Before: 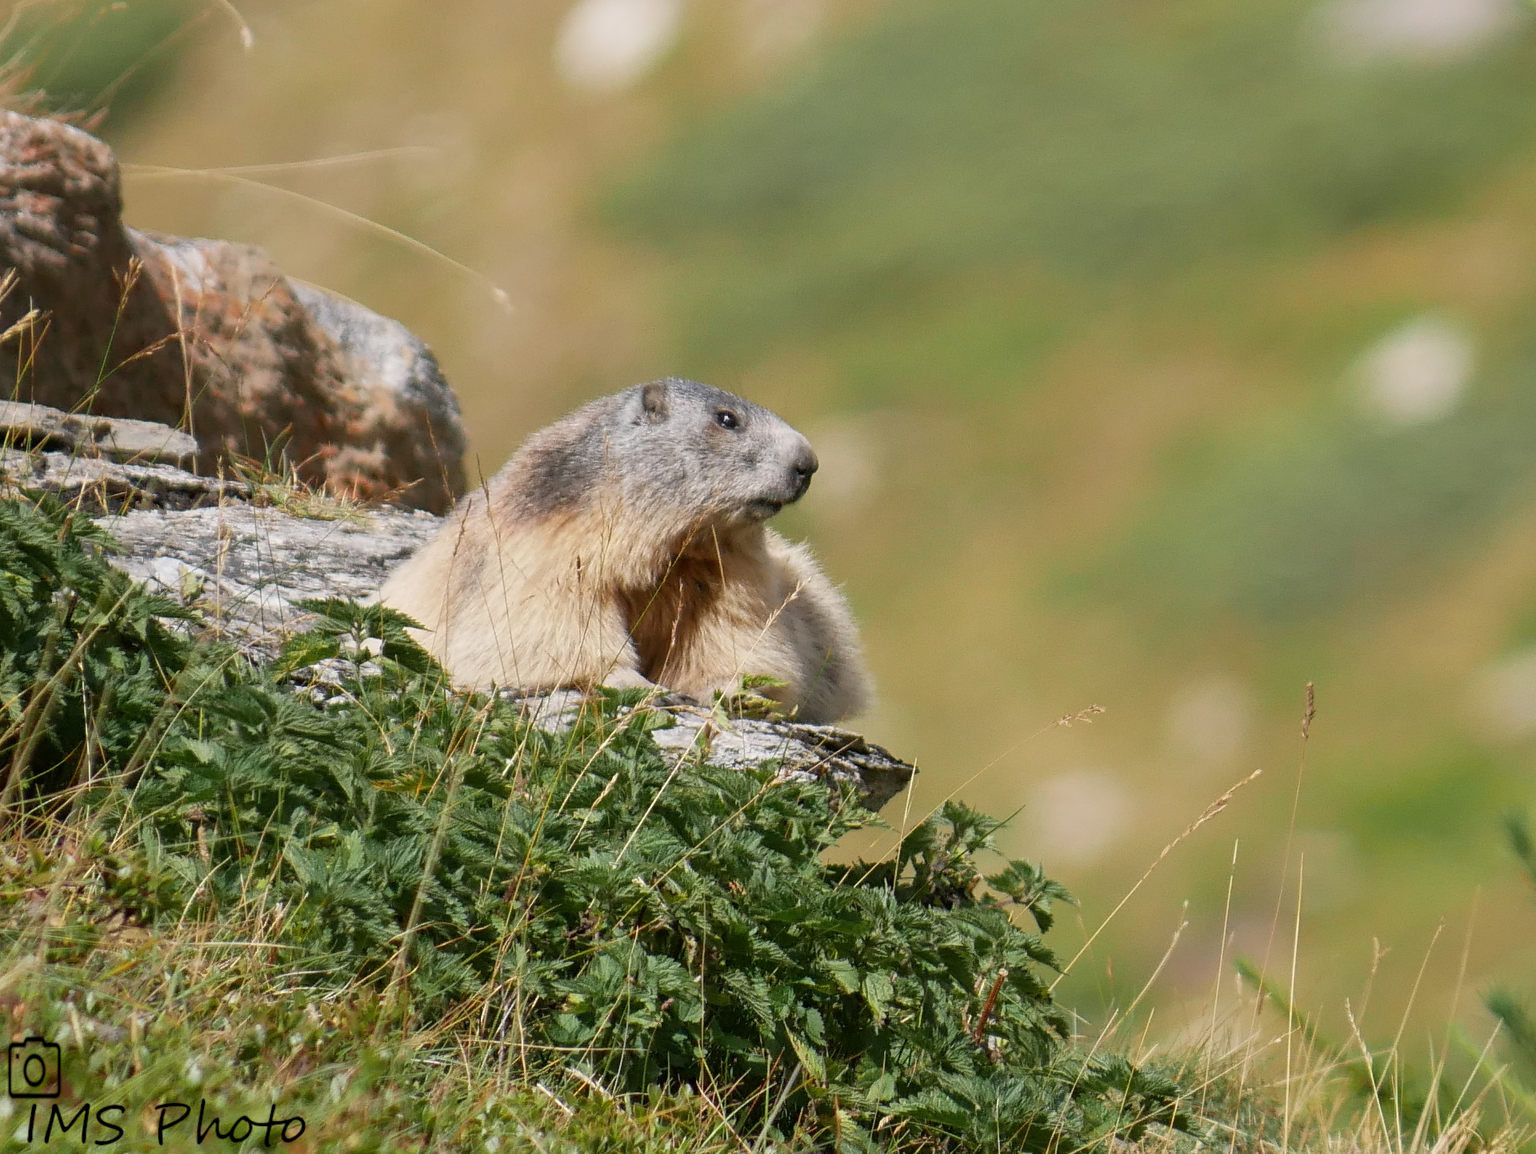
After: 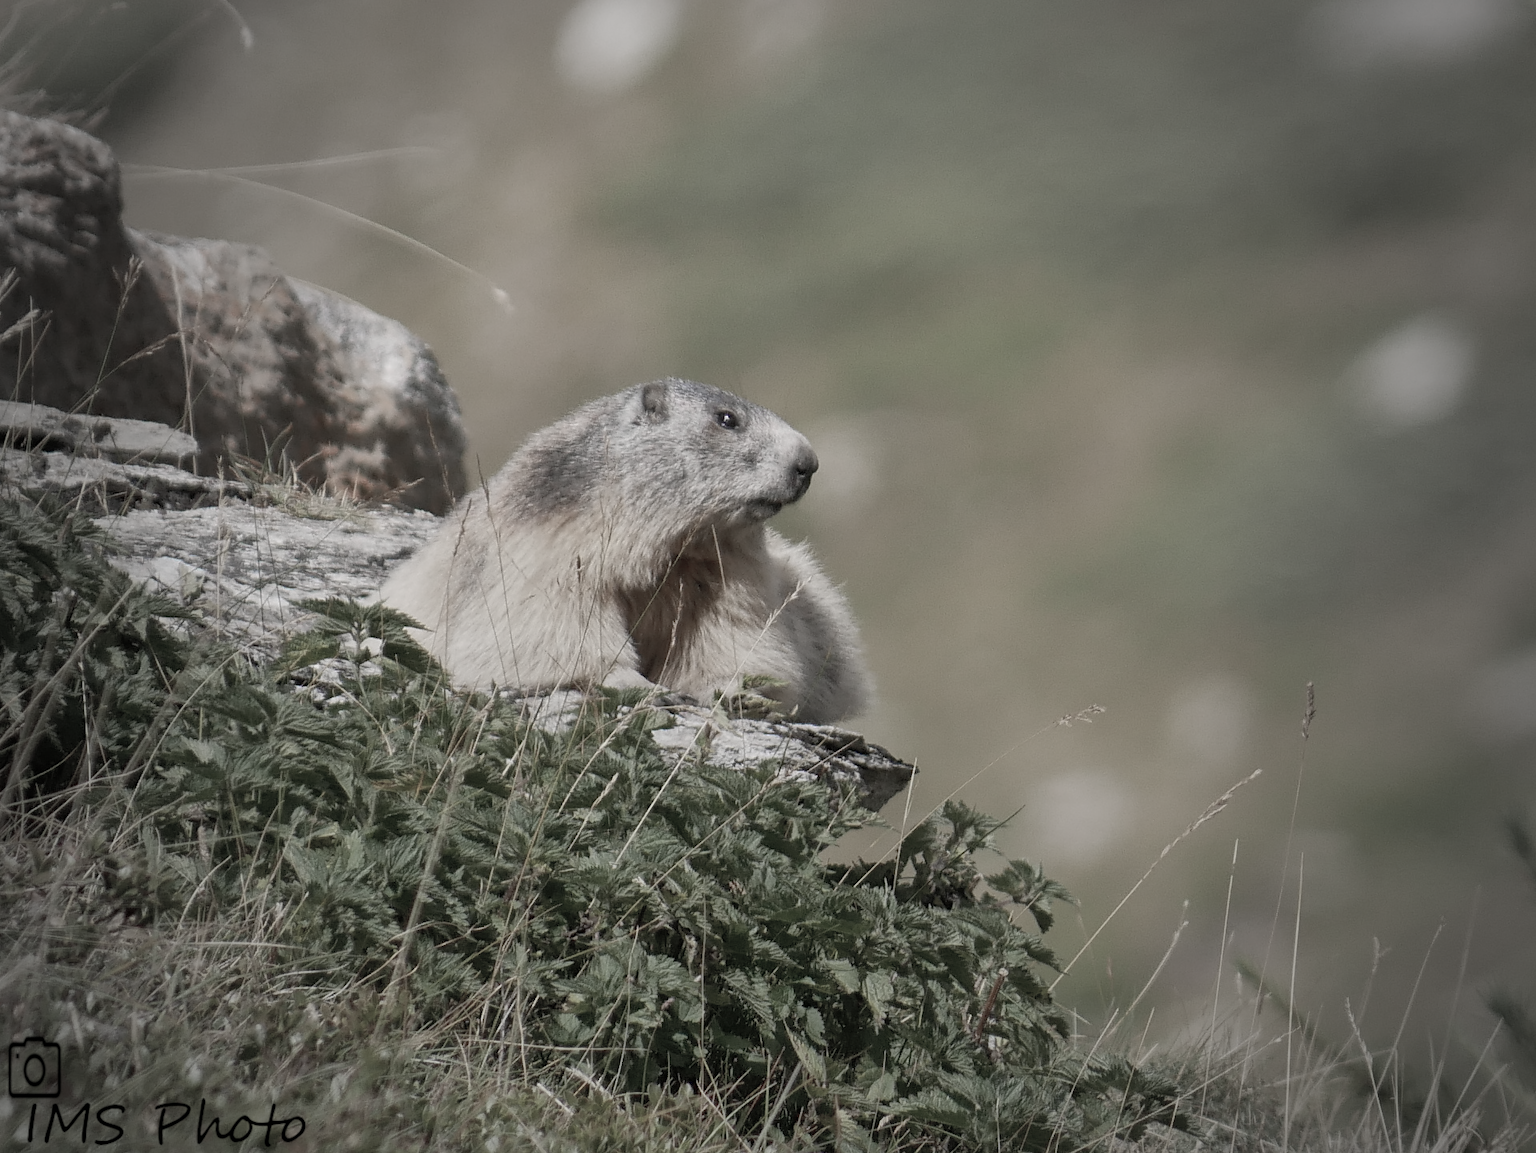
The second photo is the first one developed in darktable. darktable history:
color zones: curves: ch0 [(0, 0.613) (0.01, 0.613) (0.245, 0.448) (0.498, 0.529) (0.642, 0.665) (0.879, 0.777) (0.99, 0.613)]; ch1 [(0, 0.272) (0.219, 0.127) (0.724, 0.346)]
vignetting: fall-off start 64.63%, center (-0.034, 0.148), width/height ratio 0.881
graduated density: rotation -180°, offset 27.42
shadows and highlights: on, module defaults
